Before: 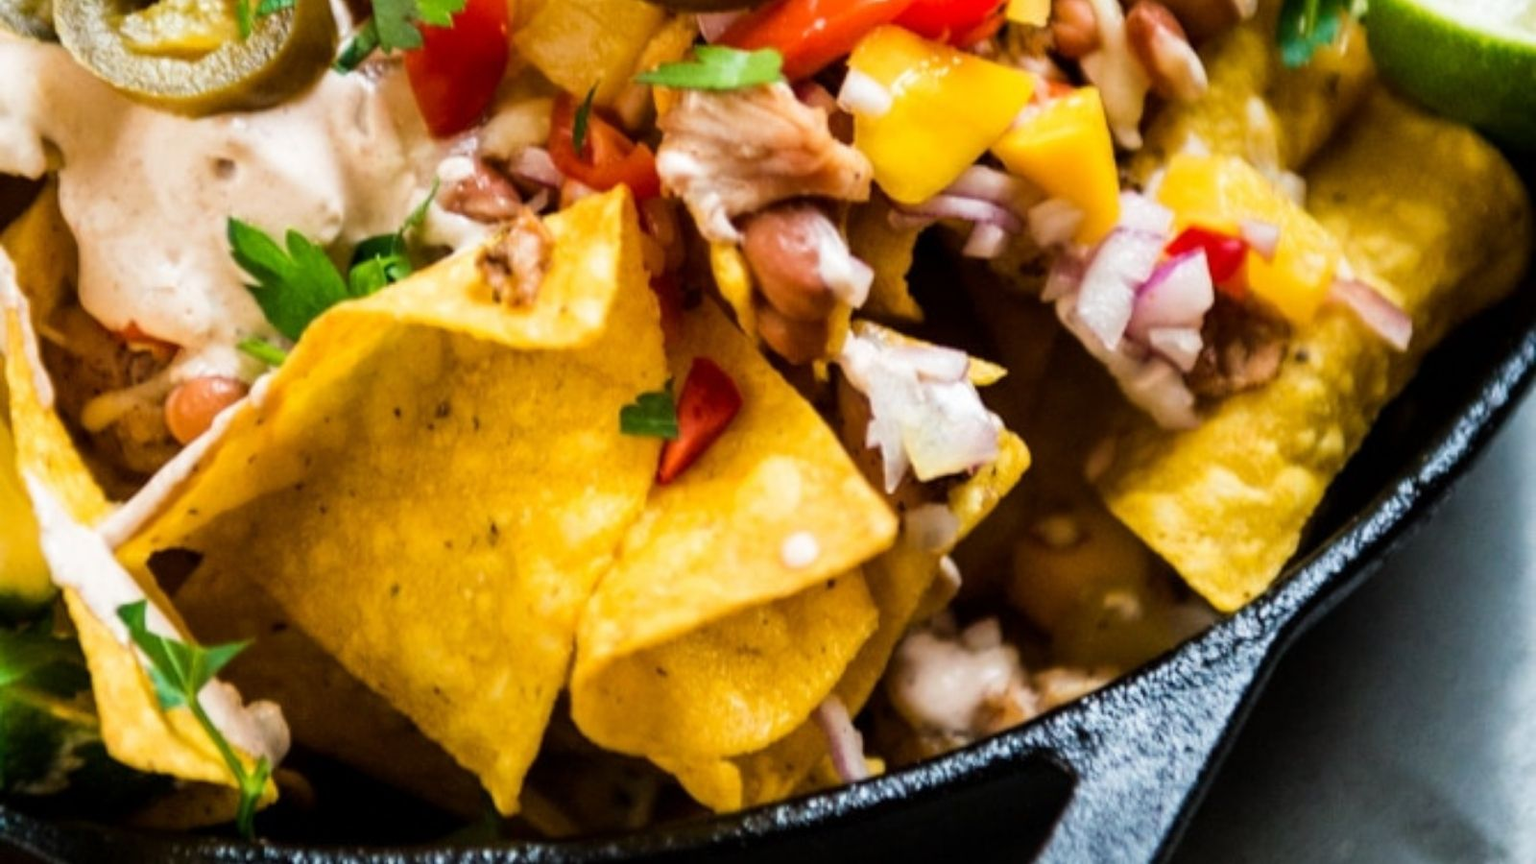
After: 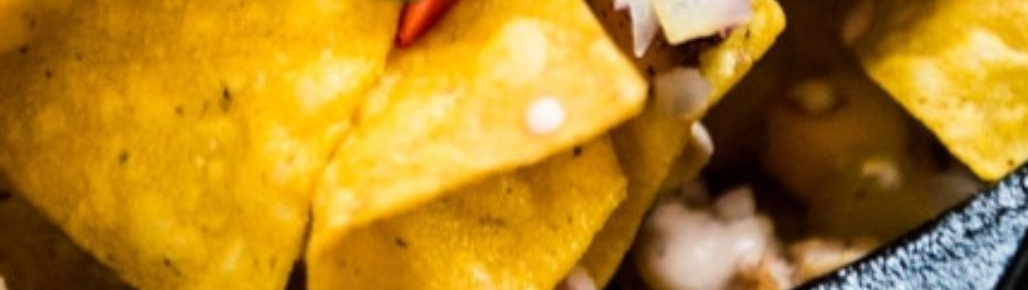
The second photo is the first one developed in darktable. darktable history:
crop: left 18.012%, top 50.839%, right 17.68%, bottom 16.928%
levels: white 99.96%, levels [0, 0.498, 1]
